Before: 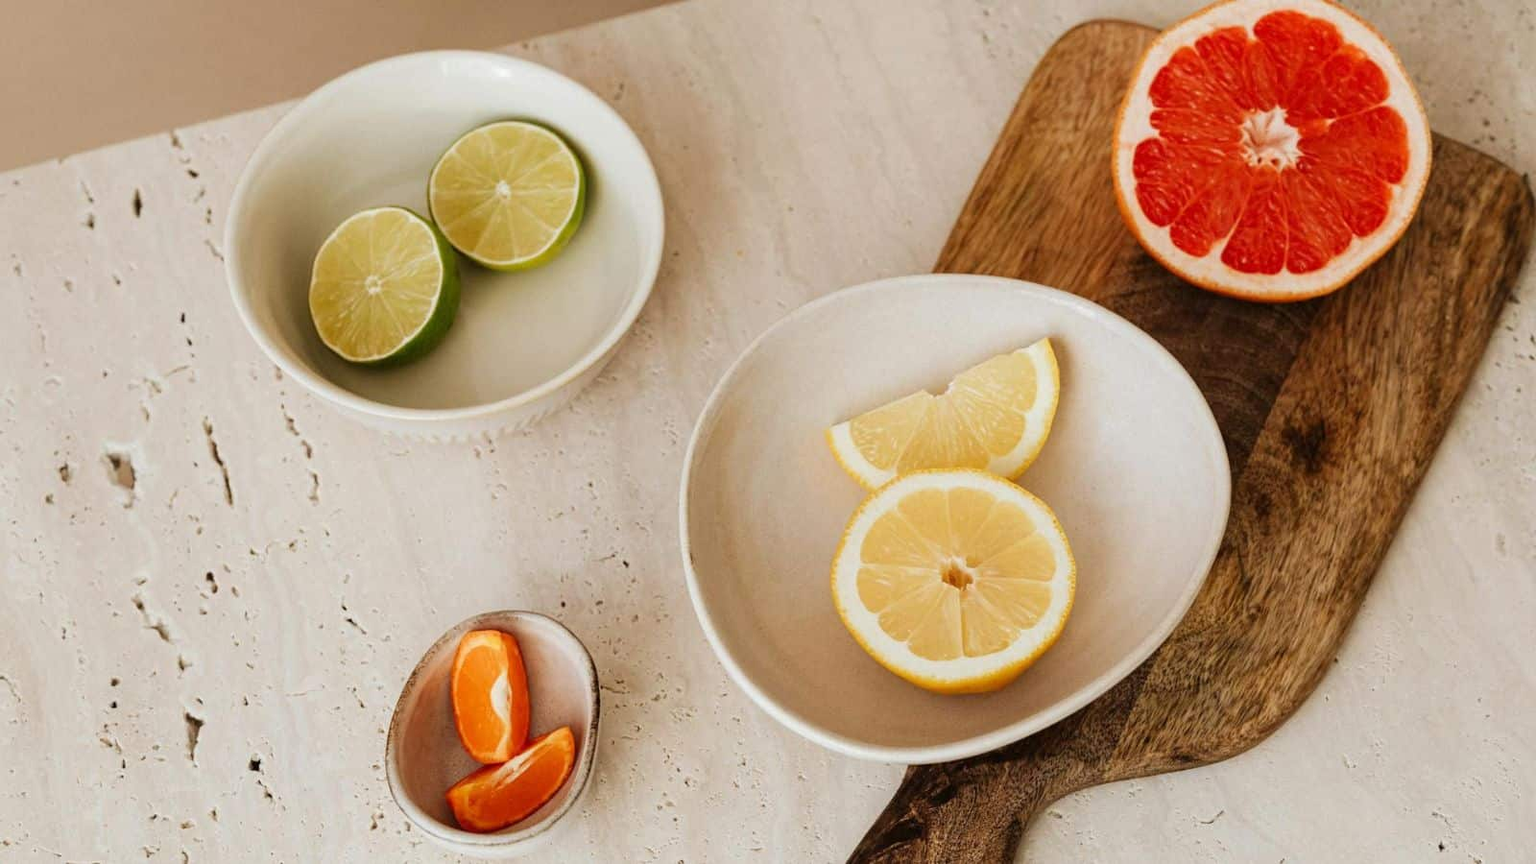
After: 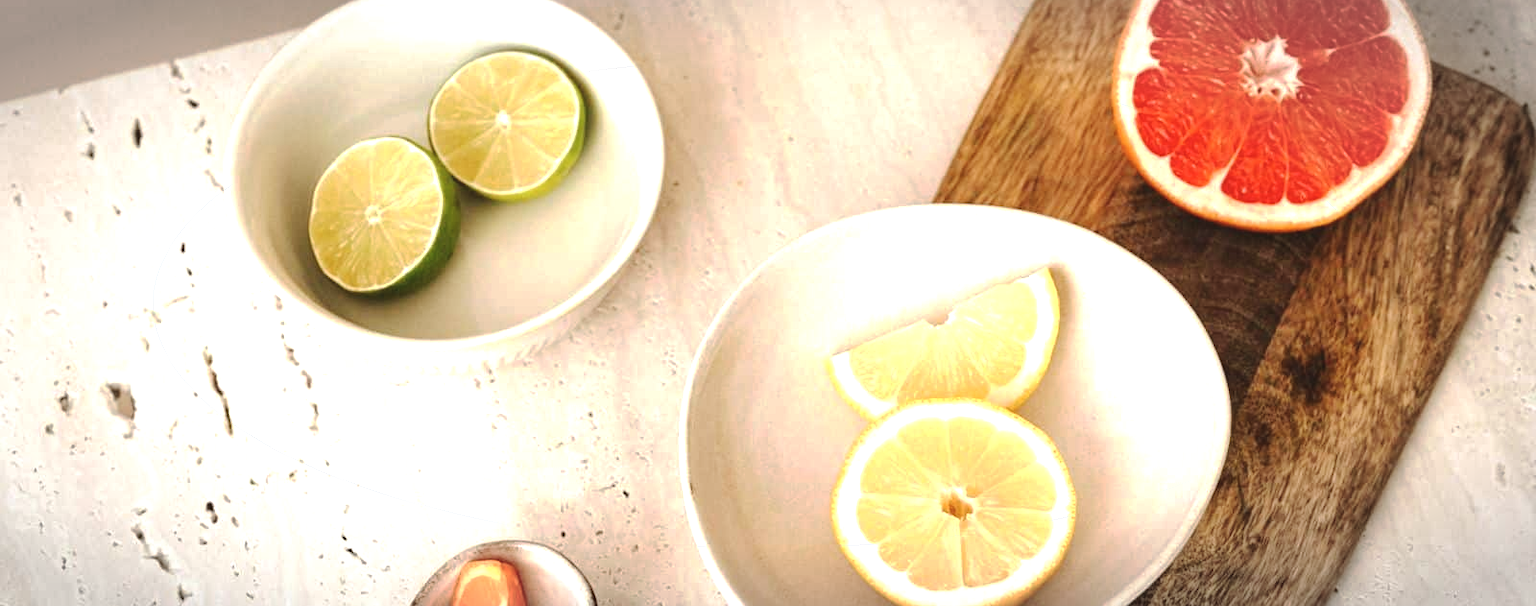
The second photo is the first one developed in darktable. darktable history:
crop and rotate: top 8.186%, bottom 21.516%
tone equalizer: -8 EV -0.422 EV, -7 EV -0.393 EV, -6 EV -0.366 EV, -5 EV -0.204 EV, -3 EV 0.222 EV, -2 EV 0.33 EV, -1 EV 0.409 EV, +0 EV 0.43 EV, edges refinement/feathering 500, mask exposure compensation -1.57 EV, preserve details no
base curve: curves: ch0 [(0, 0) (0.235, 0.266) (0.503, 0.496) (0.786, 0.72) (1, 1)], exposure shift 0.583, preserve colors none
exposure: black level correction -0.005, exposure 0.626 EV, compensate highlight preservation false
vignetting: automatic ratio true, unbound false
